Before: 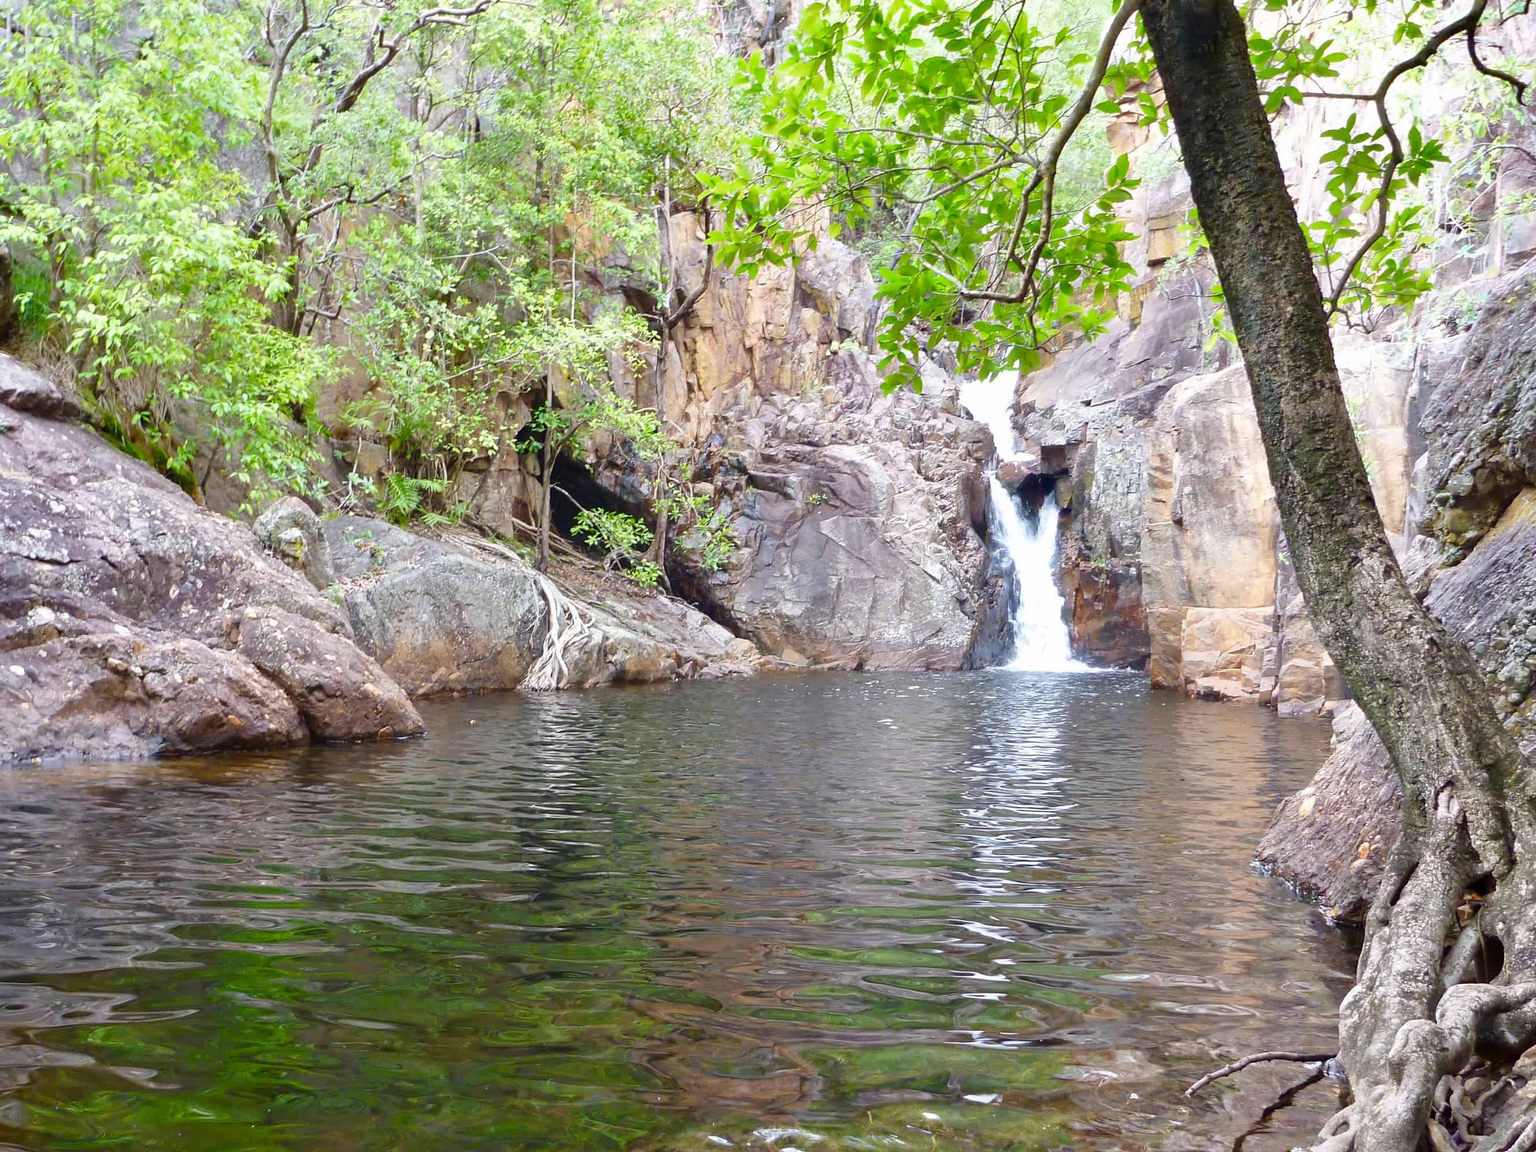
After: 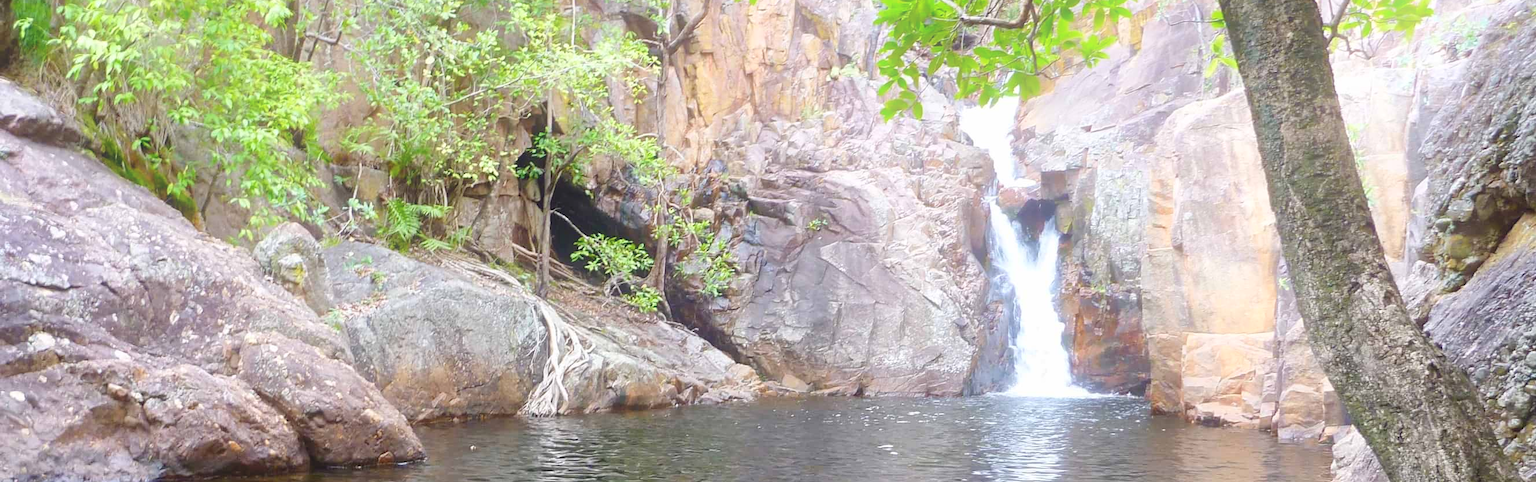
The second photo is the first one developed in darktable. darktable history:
crop and rotate: top 23.84%, bottom 34.294%
bloom: on, module defaults
